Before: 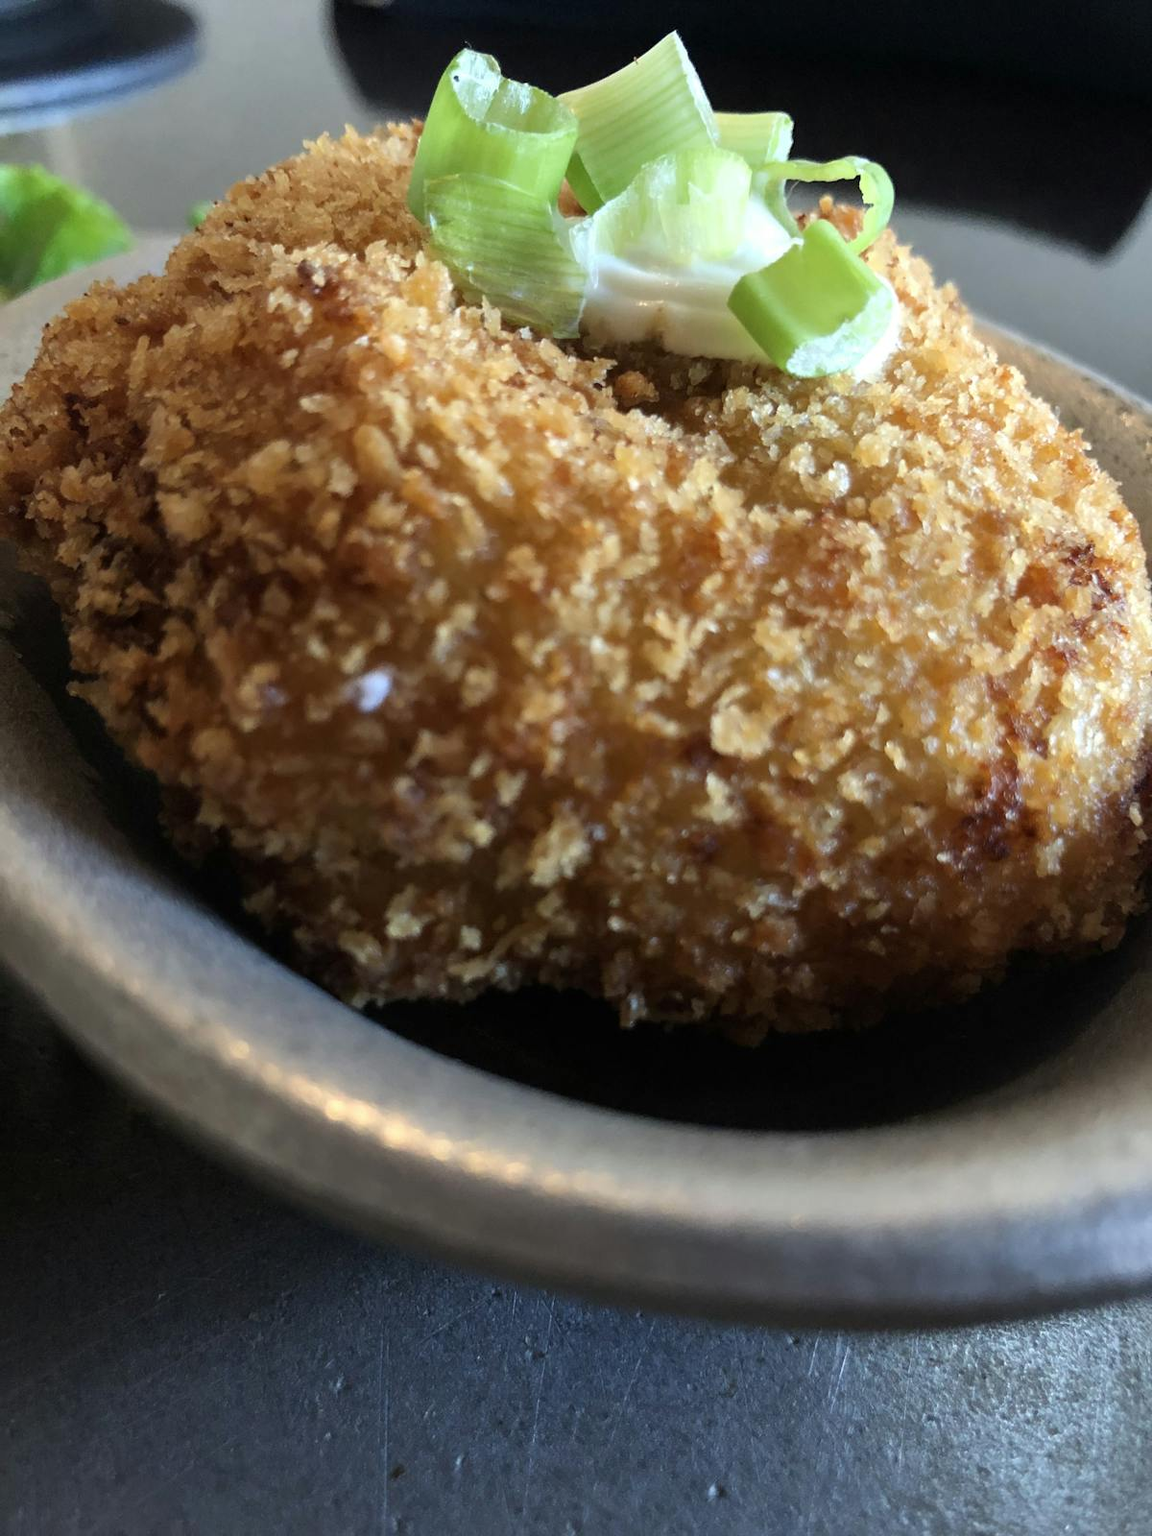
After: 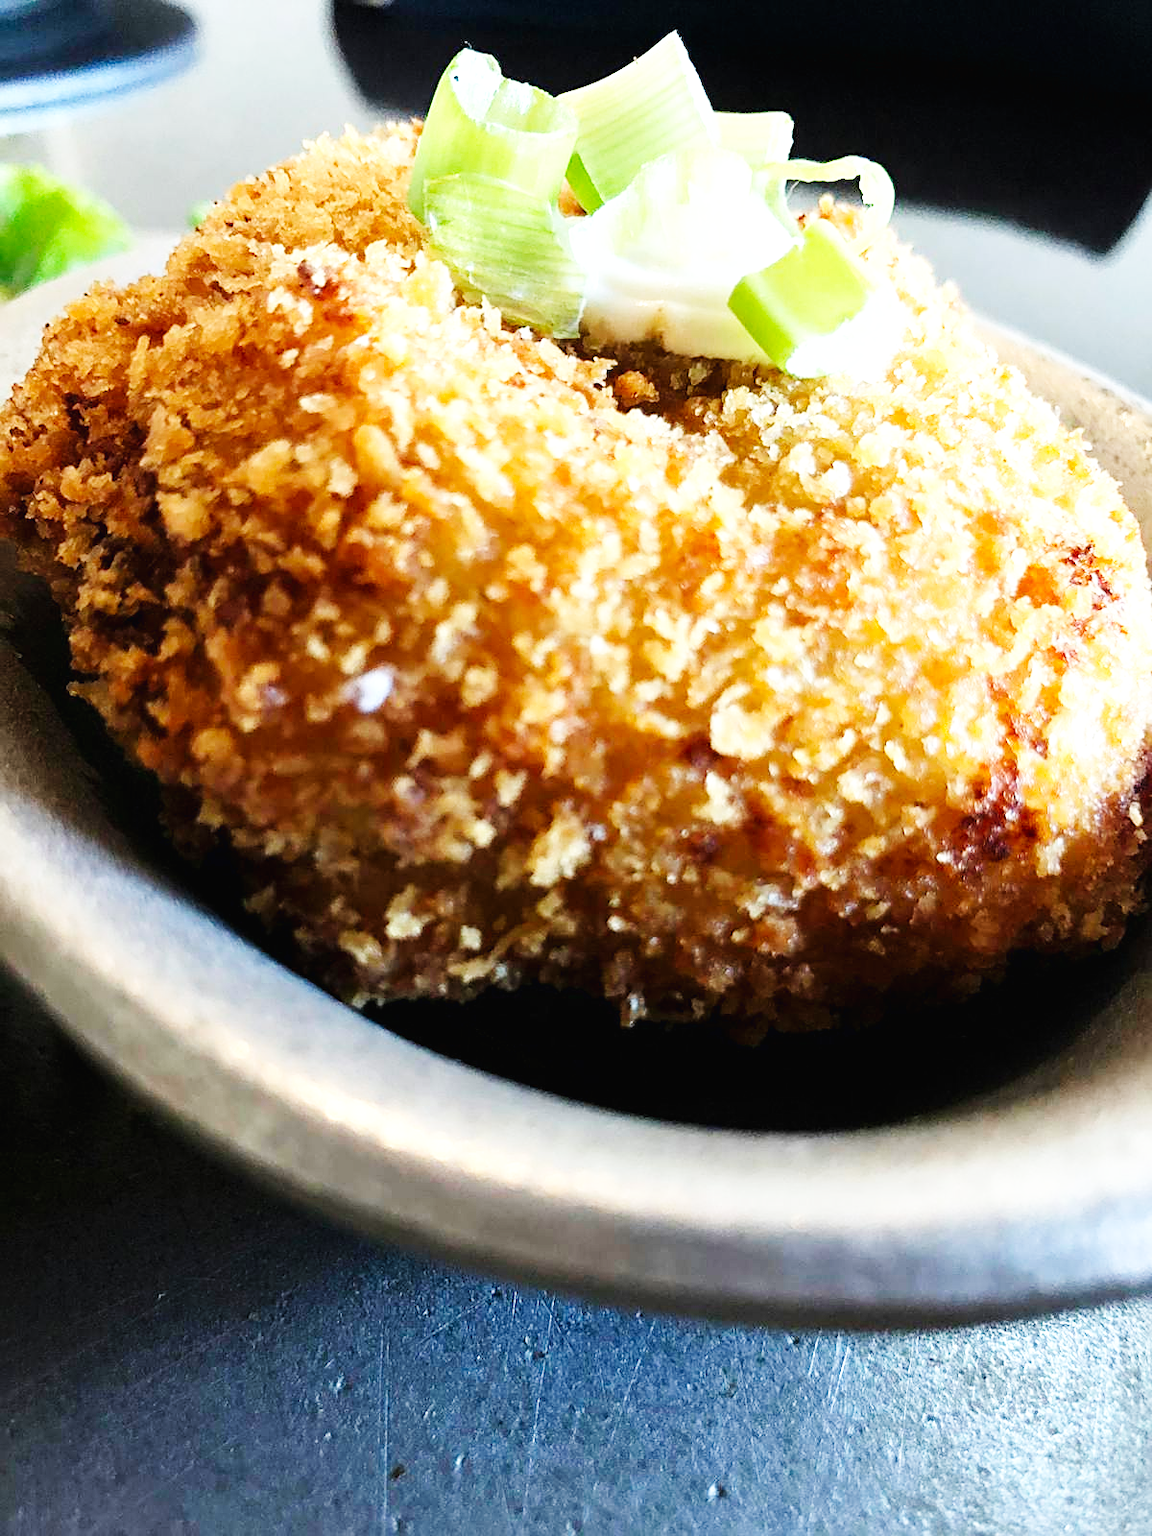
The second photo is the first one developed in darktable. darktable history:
tone equalizer: -8 EV -0.411 EV, -7 EV -0.418 EV, -6 EV -0.363 EV, -5 EV -0.219 EV, -3 EV 0.218 EV, -2 EV 0.341 EV, -1 EV 0.413 EV, +0 EV 0.414 EV, smoothing diameter 24.85%, edges refinement/feathering 14.75, preserve details guided filter
base curve: curves: ch0 [(0, 0.003) (0.001, 0.002) (0.006, 0.004) (0.02, 0.022) (0.048, 0.086) (0.094, 0.234) (0.162, 0.431) (0.258, 0.629) (0.385, 0.8) (0.548, 0.918) (0.751, 0.988) (1, 1)], preserve colors none
sharpen: on, module defaults
